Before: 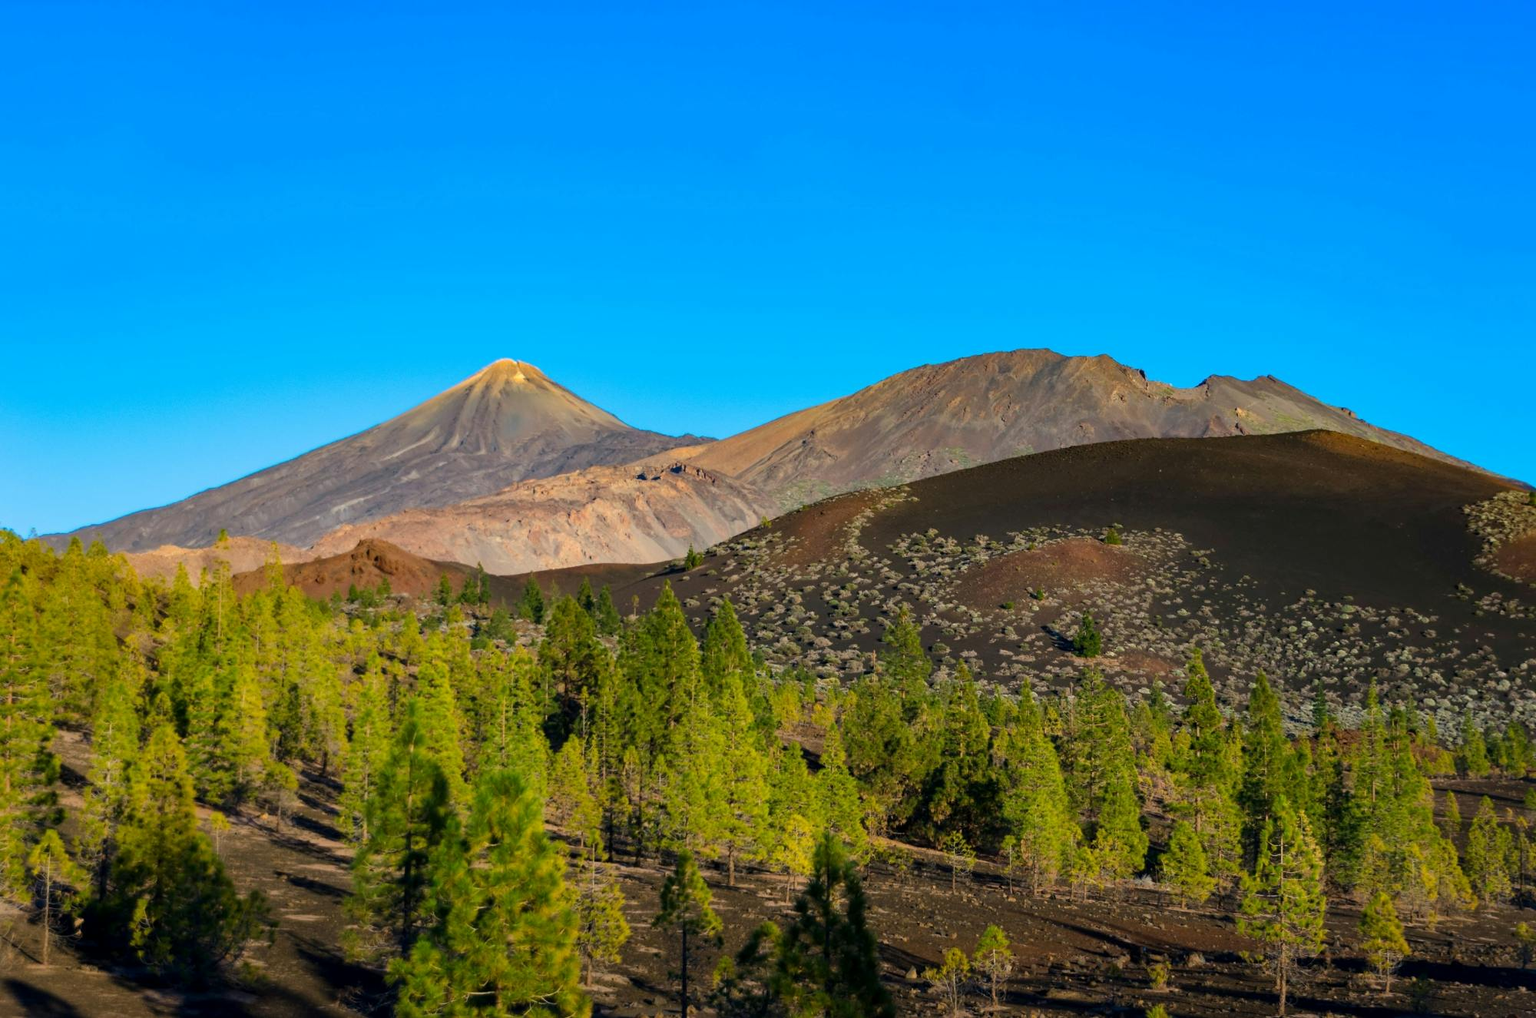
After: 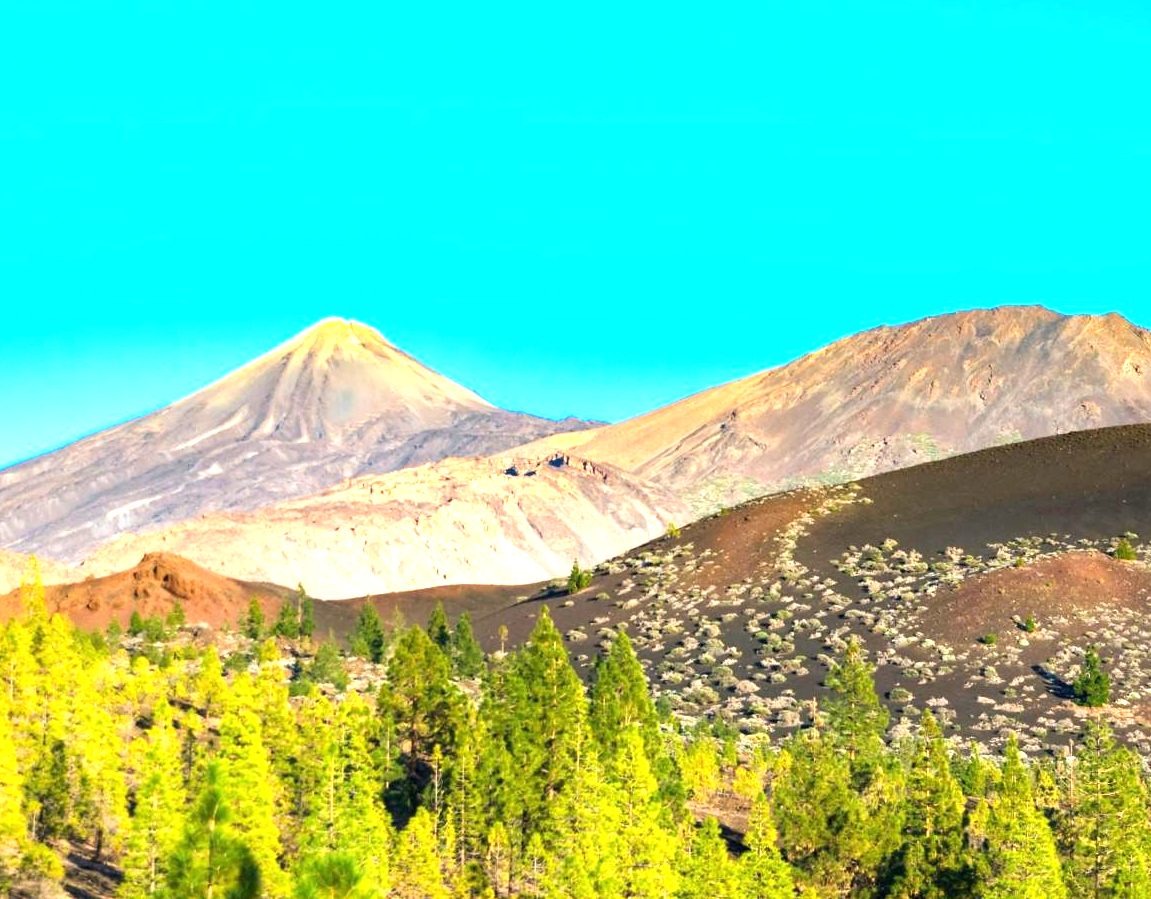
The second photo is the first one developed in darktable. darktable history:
crop: left 16.247%, top 11.271%, right 26.178%, bottom 20.824%
exposure: black level correction 0, exposure 1.744 EV, compensate highlight preservation false
